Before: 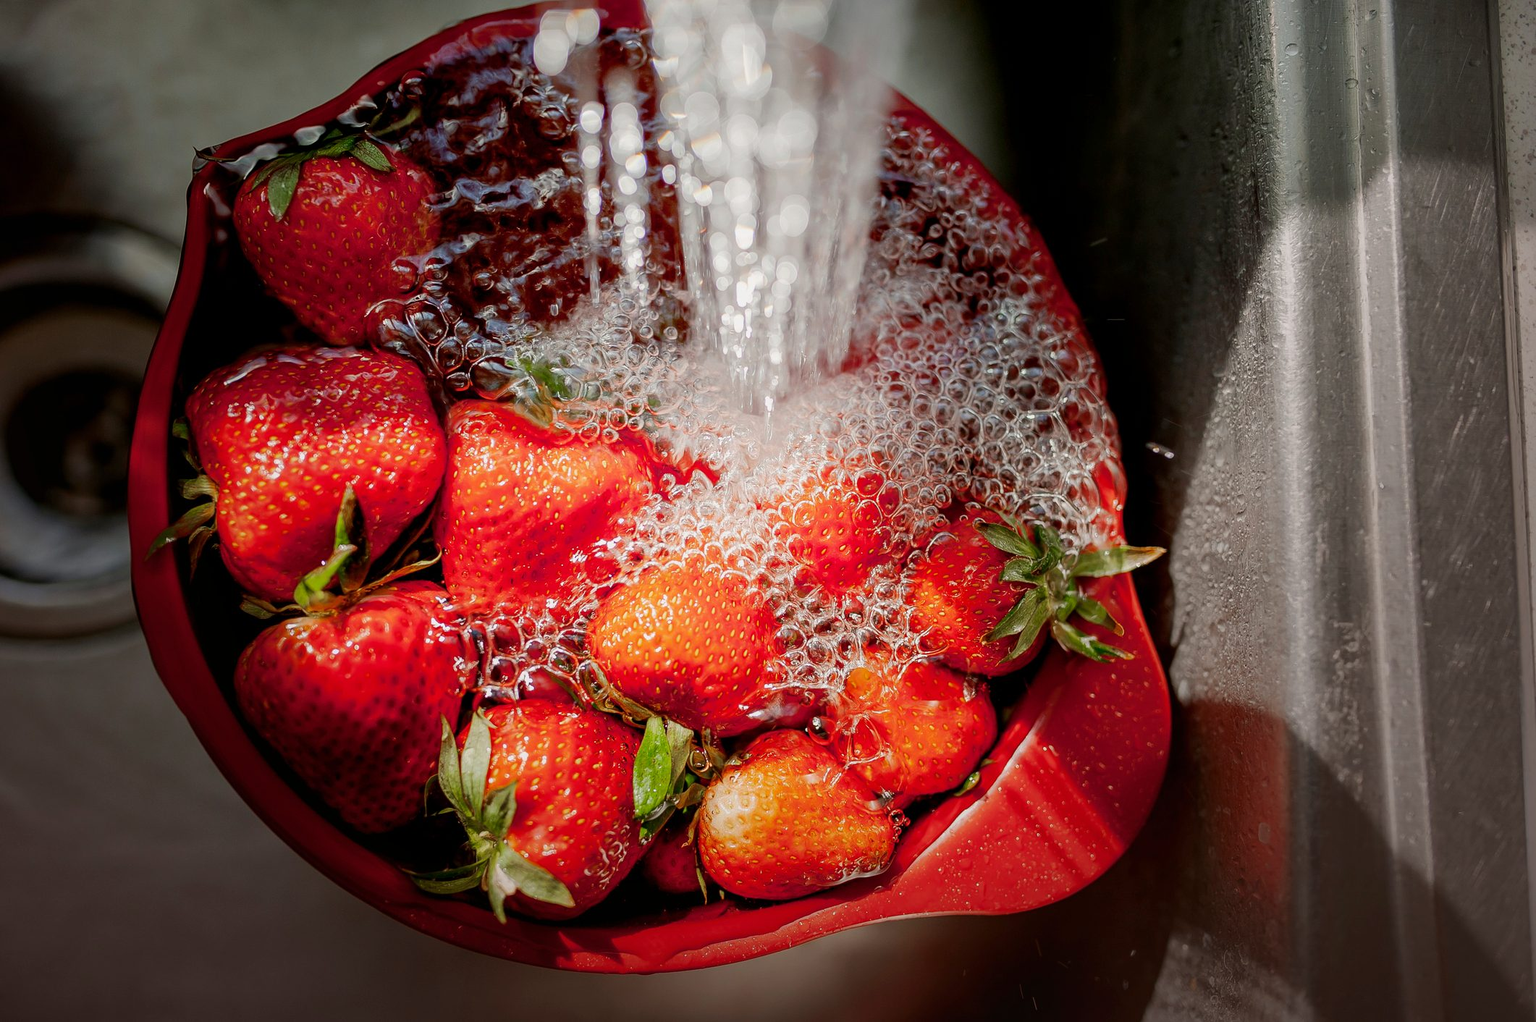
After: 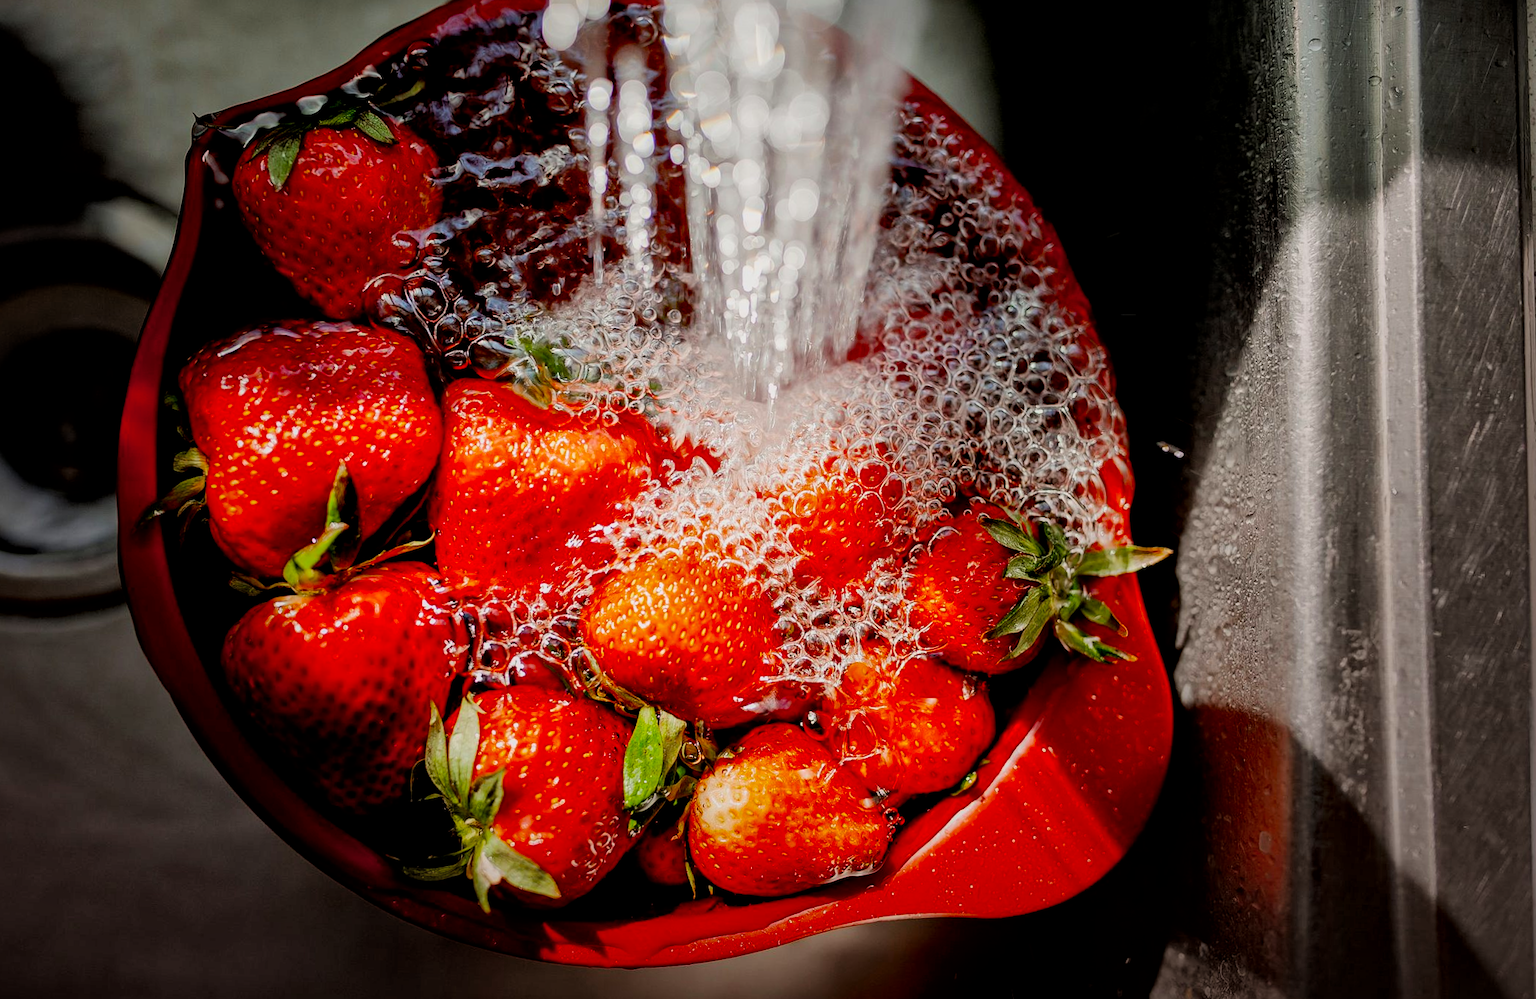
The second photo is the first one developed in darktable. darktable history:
local contrast: mode bilateral grid, contrast 20, coarseness 50, detail 148%, midtone range 0.2
rotate and perspective: rotation 1.57°, crop left 0.018, crop right 0.982, crop top 0.039, crop bottom 0.961
filmic rgb: black relative exposure -7.75 EV, white relative exposure 4.4 EV, threshold 3 EV, target black luminance 0%, hardness 3.76, latitude 50.51%, contrast 1.074, highlights saturation mix 10%, shadows ↔ highlights balance -0.22%, color science v4 (2020), enable highlight reconstruction true
